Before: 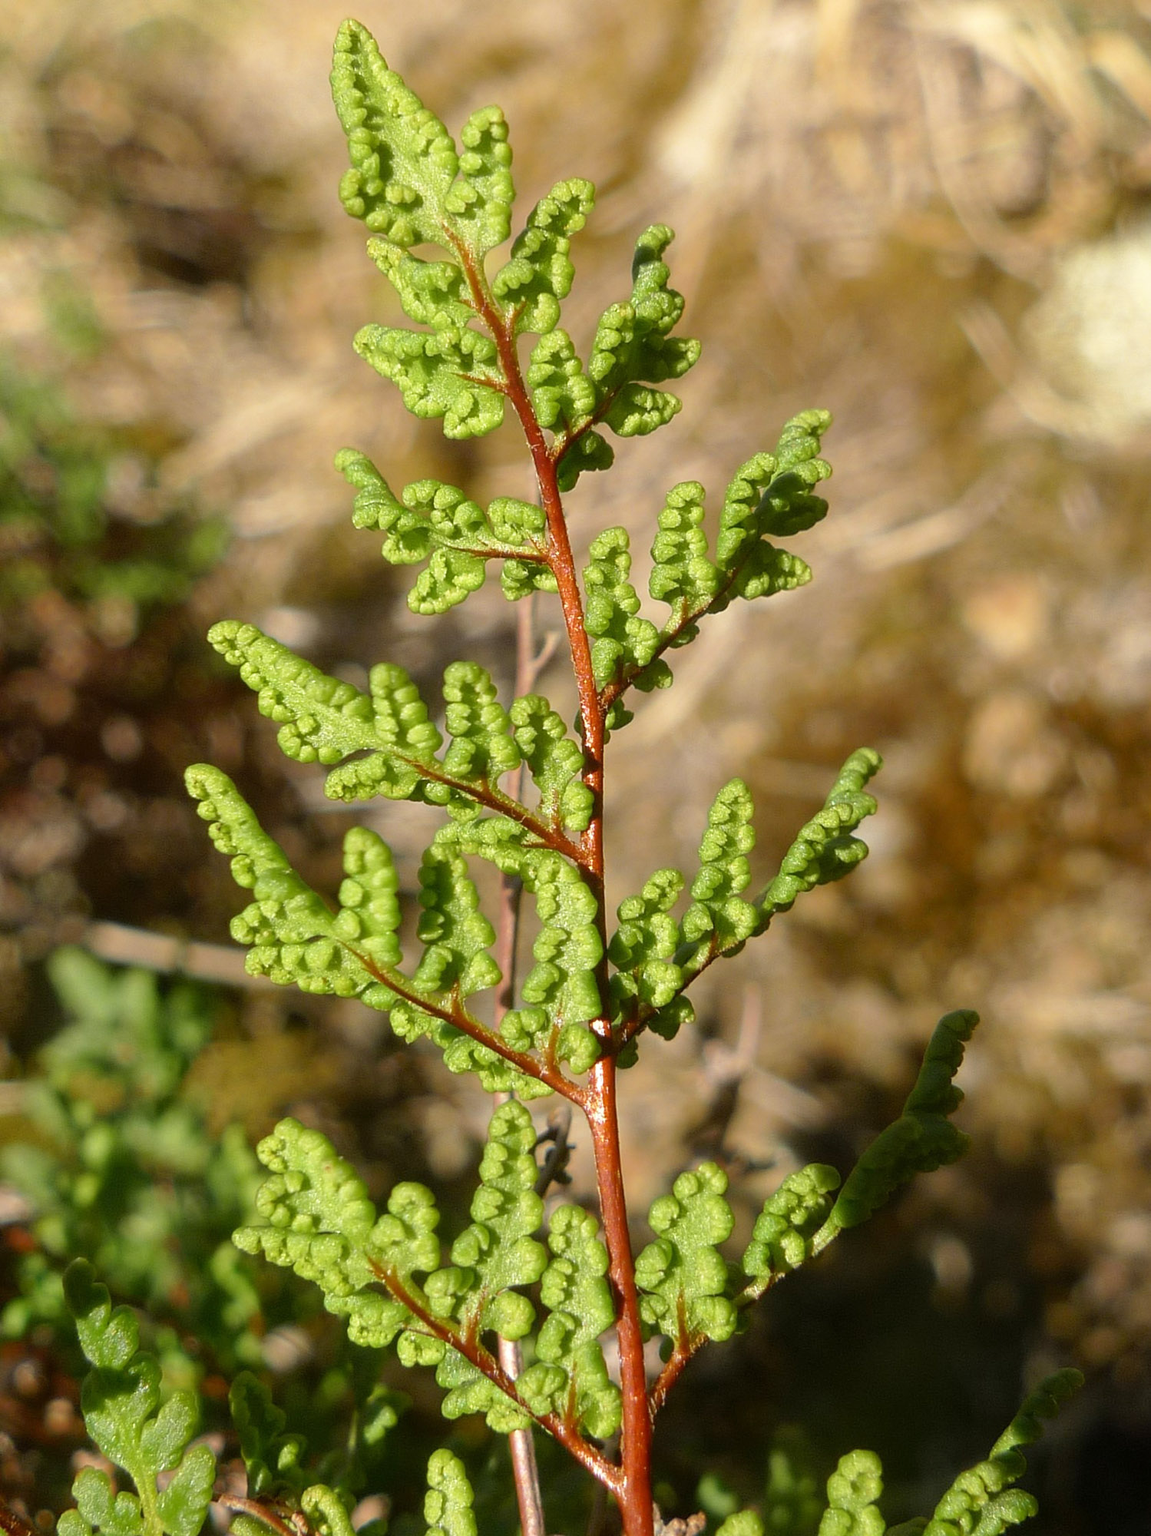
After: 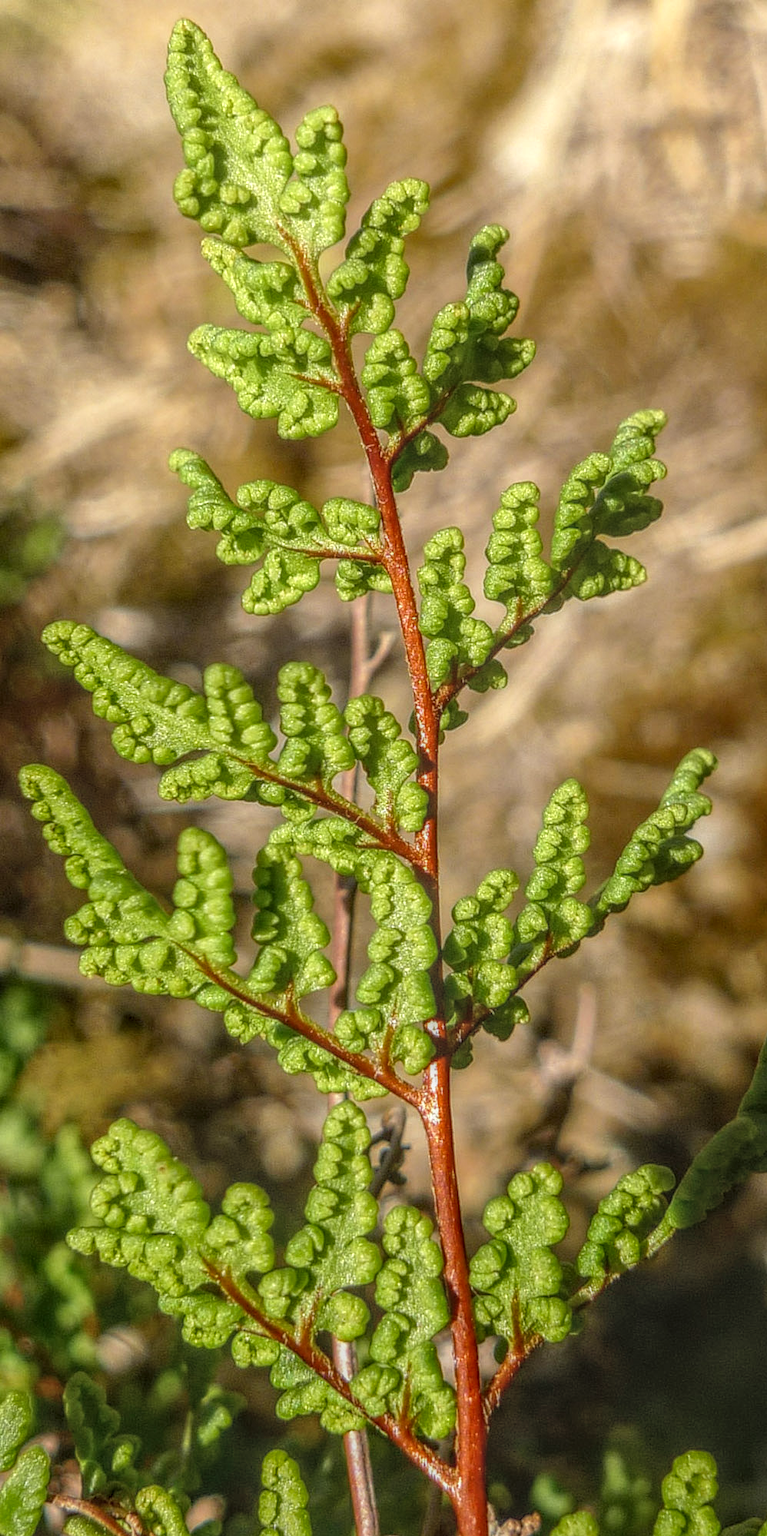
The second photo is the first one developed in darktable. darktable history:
local contrast: highlights 0%, shadows 0%, detail 200%, midtone range 0.25
crop and rotate: left 14.436%, right 18.898%
